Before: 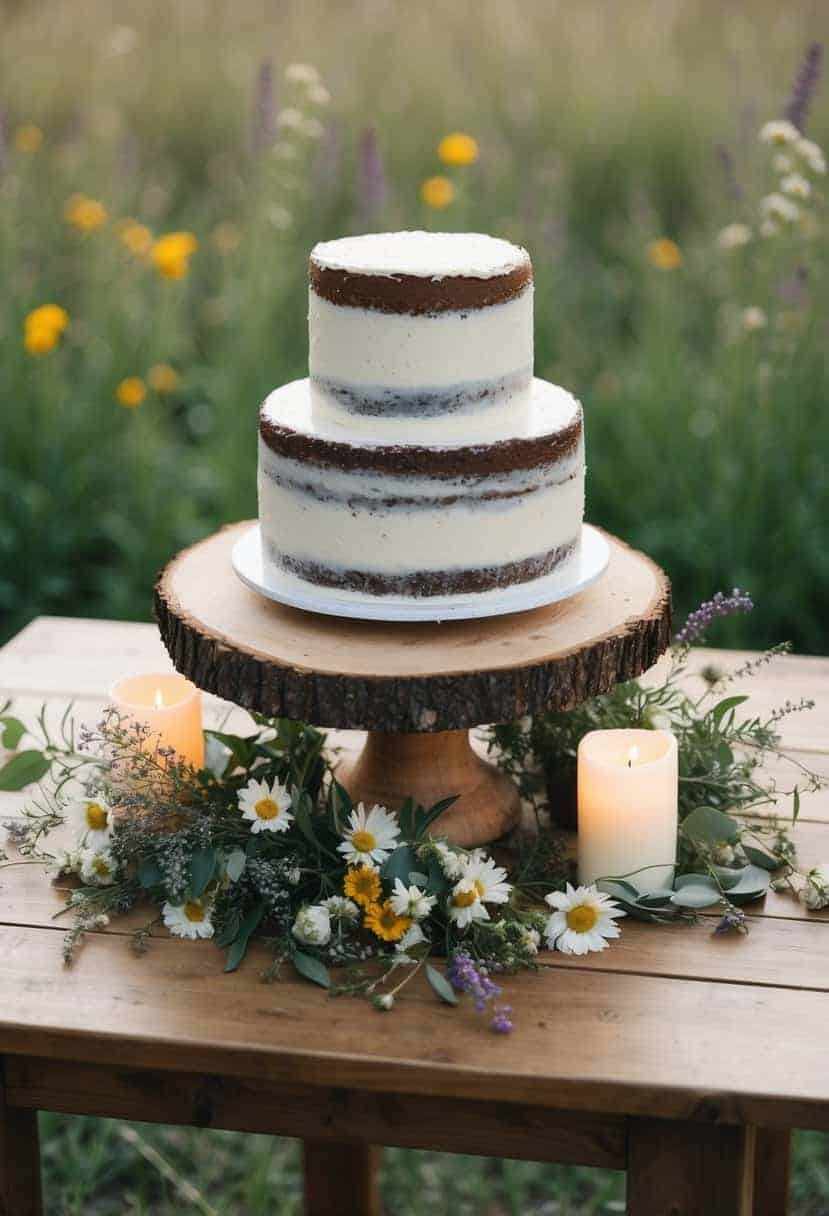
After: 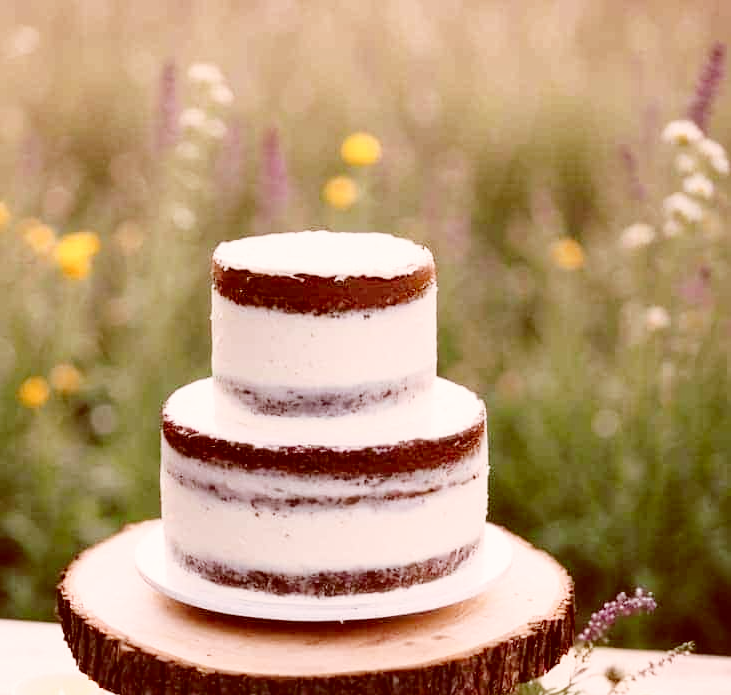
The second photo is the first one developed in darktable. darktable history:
color calibration: x 0.37, y 0.382, temperature 4313.32 K
crop and rotate: left 11.812%, bottom 42.776%
color correction: highlights a* 9.03, highlights b* 8.71, shadows a* 40, shadows b* 40, saturation 0.8
base curve: curves: ch0 [(0, 0) (0.028, 0.03) (0.121, 0.232) (0.46, 0.748) (0.859, 0.968) (1, 1)], preserve colors none
local contrast: mode bilateral grid, contrast 10, coarseness 25, detail 115%, midtone range 0.2
